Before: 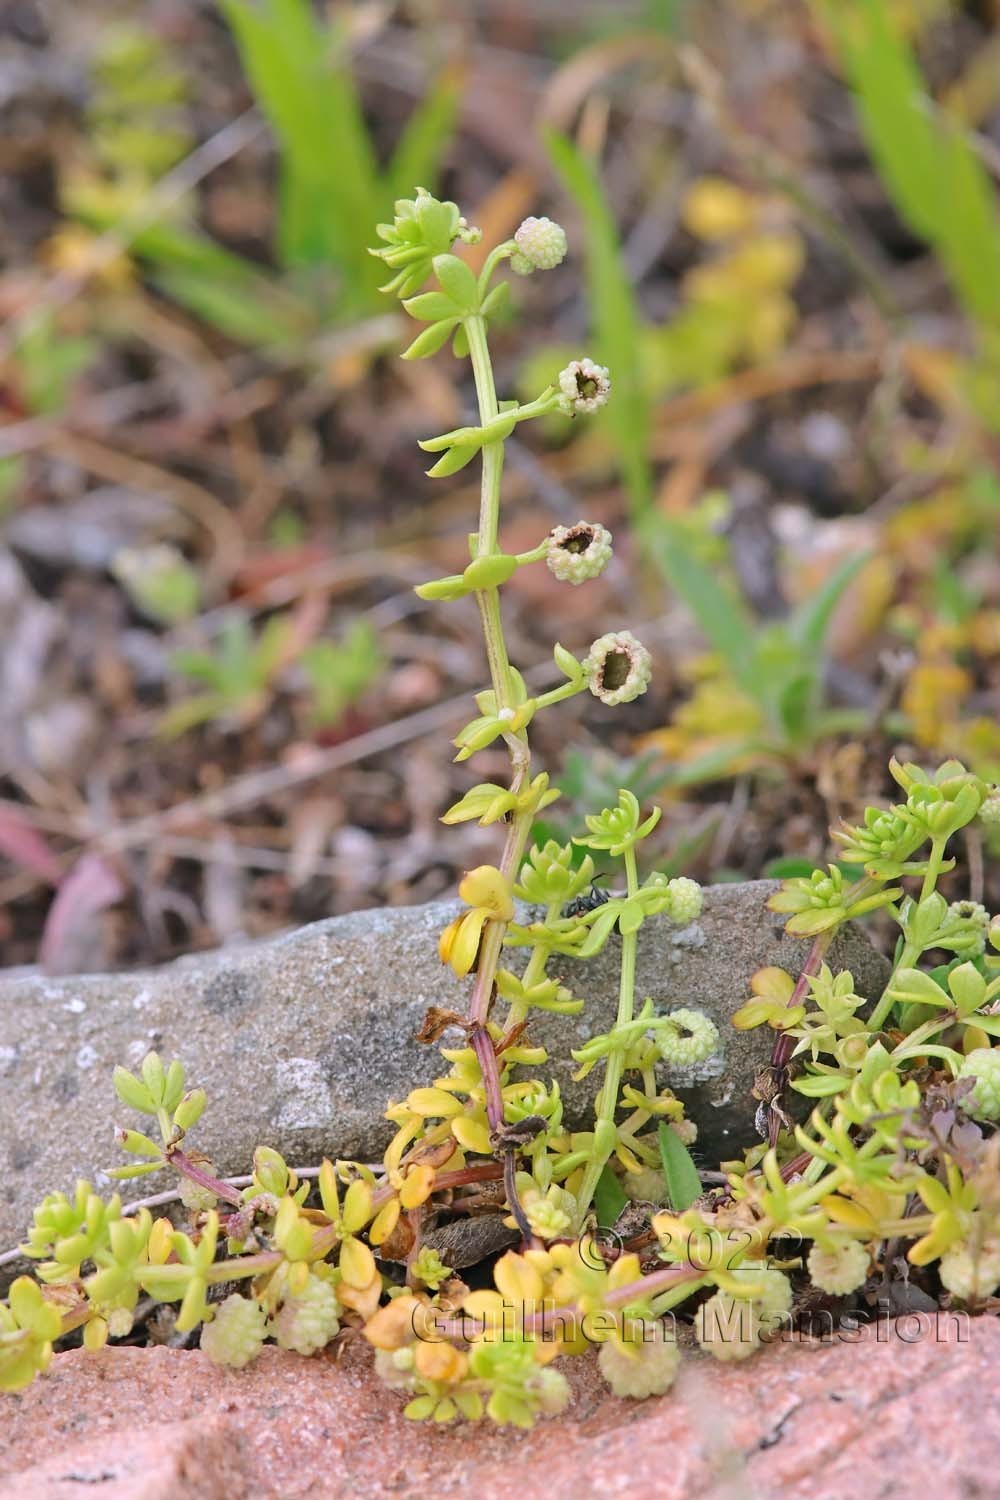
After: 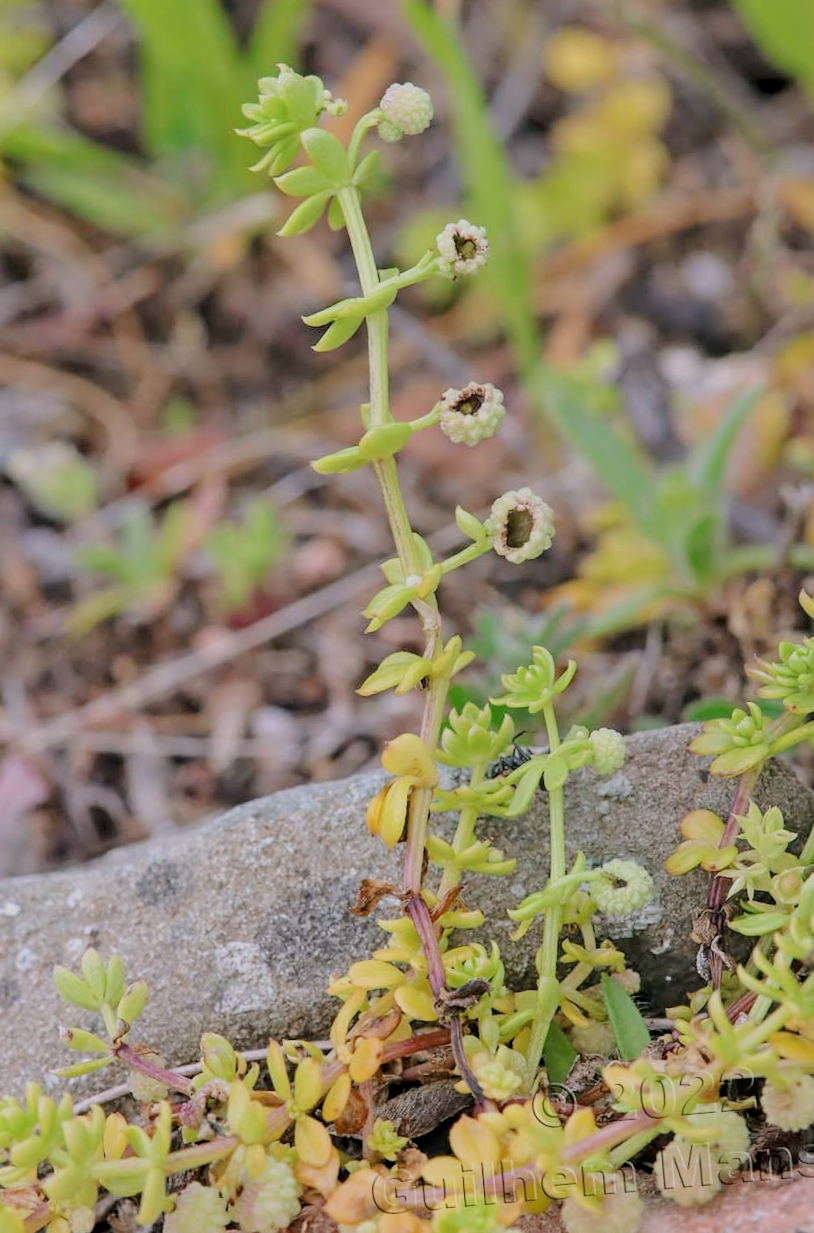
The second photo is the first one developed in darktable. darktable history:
rotate and perspective: rotation -5°, crop left 0.05, crop right 0.952, crop top 0.11, crop bottom 0.89
local contrast: on, module defaults
exposure: exposure 0.197 EV, compensate highlight preservation false
filmic rgb: black relative exposure -6.59 EV, white relative exposure 4.71 EV, hardness 3.13, contrast 0.805
crop and rotate: left 9.597%, right 10.195%
